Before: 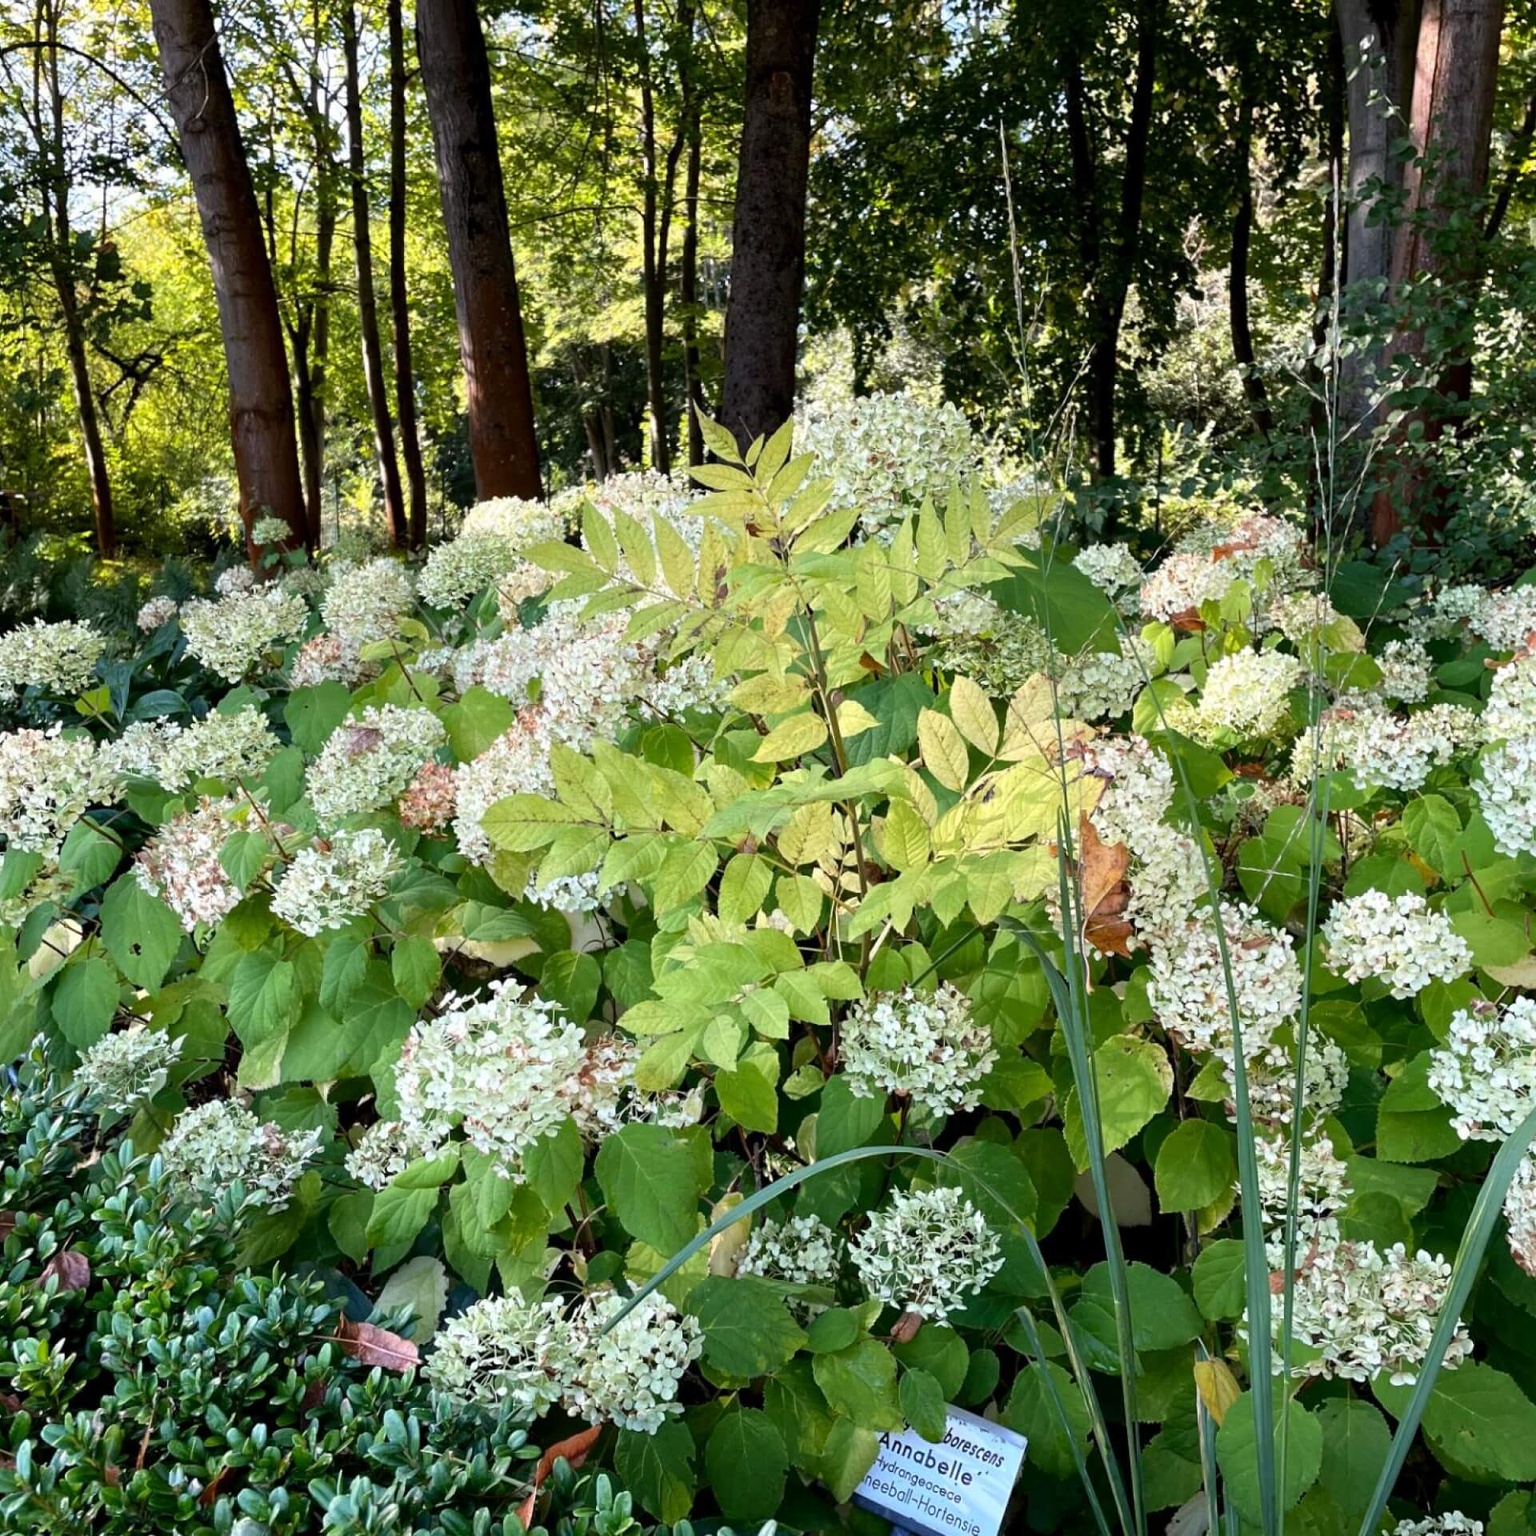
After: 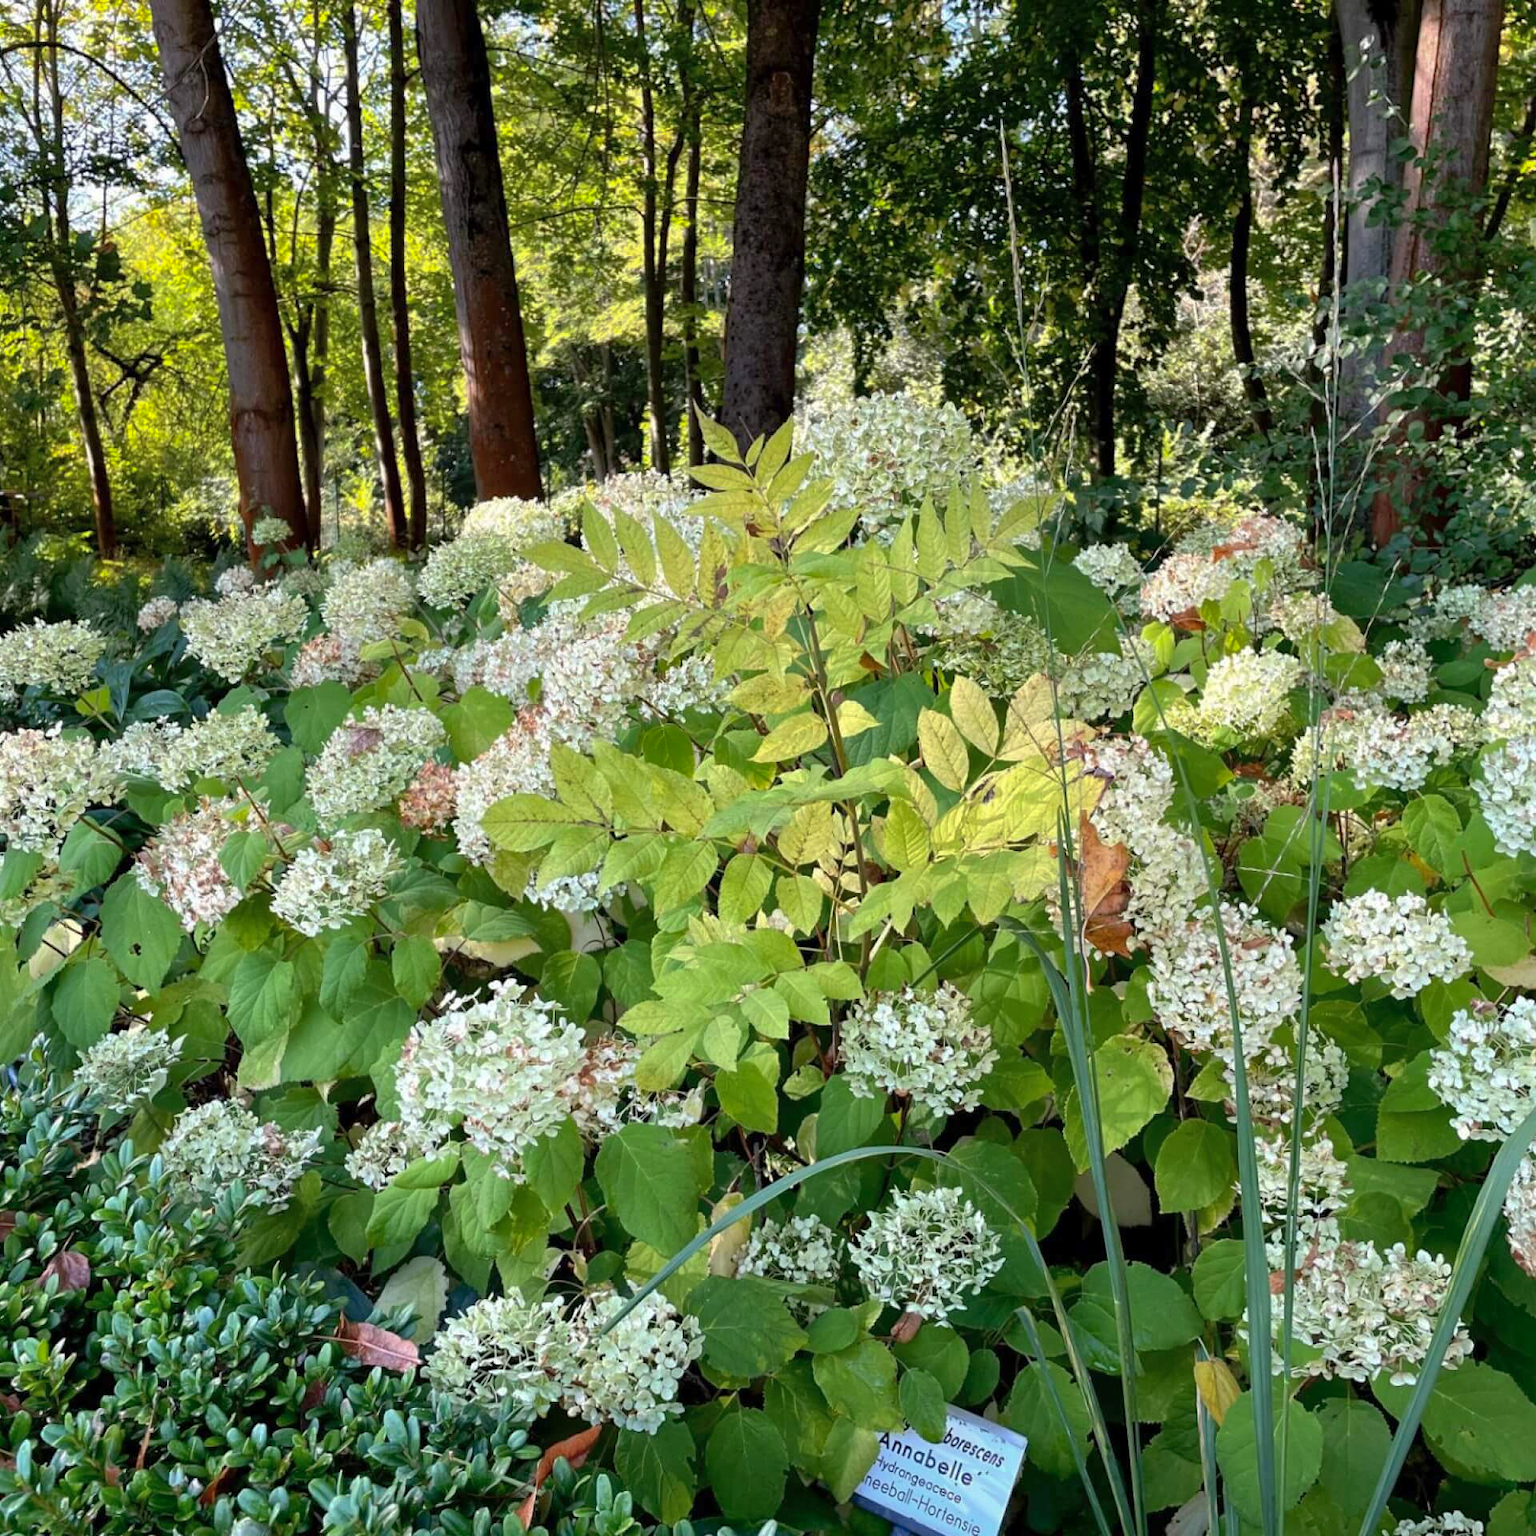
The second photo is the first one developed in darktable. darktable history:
shadows and highlights: highlights color adjustment 73.68%
